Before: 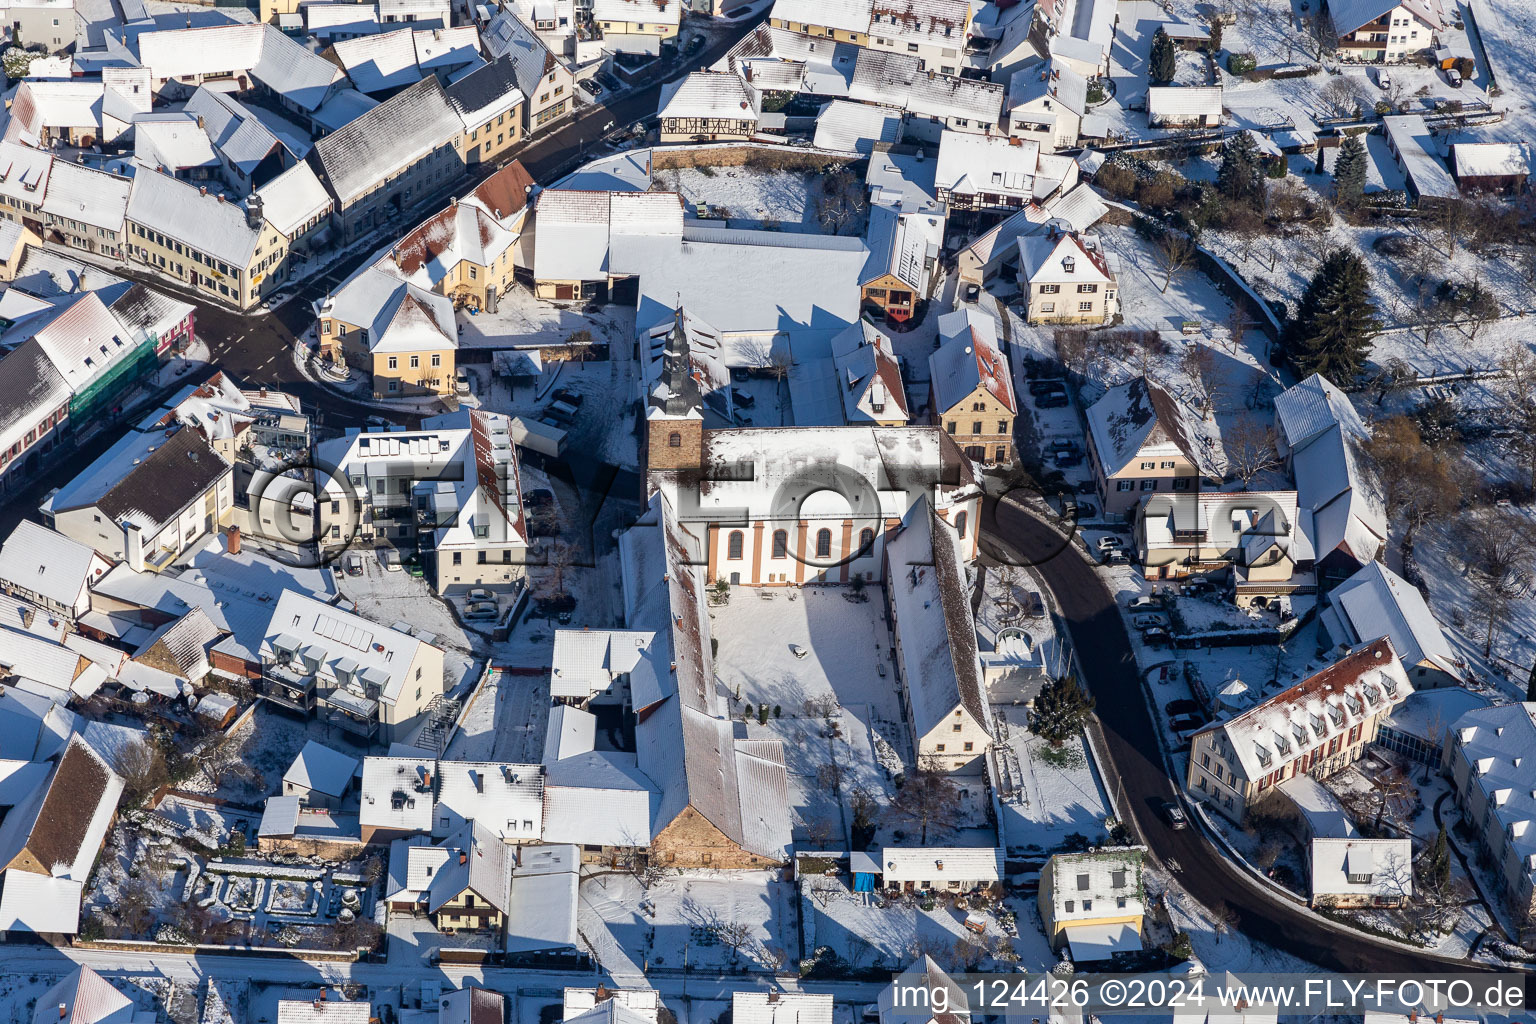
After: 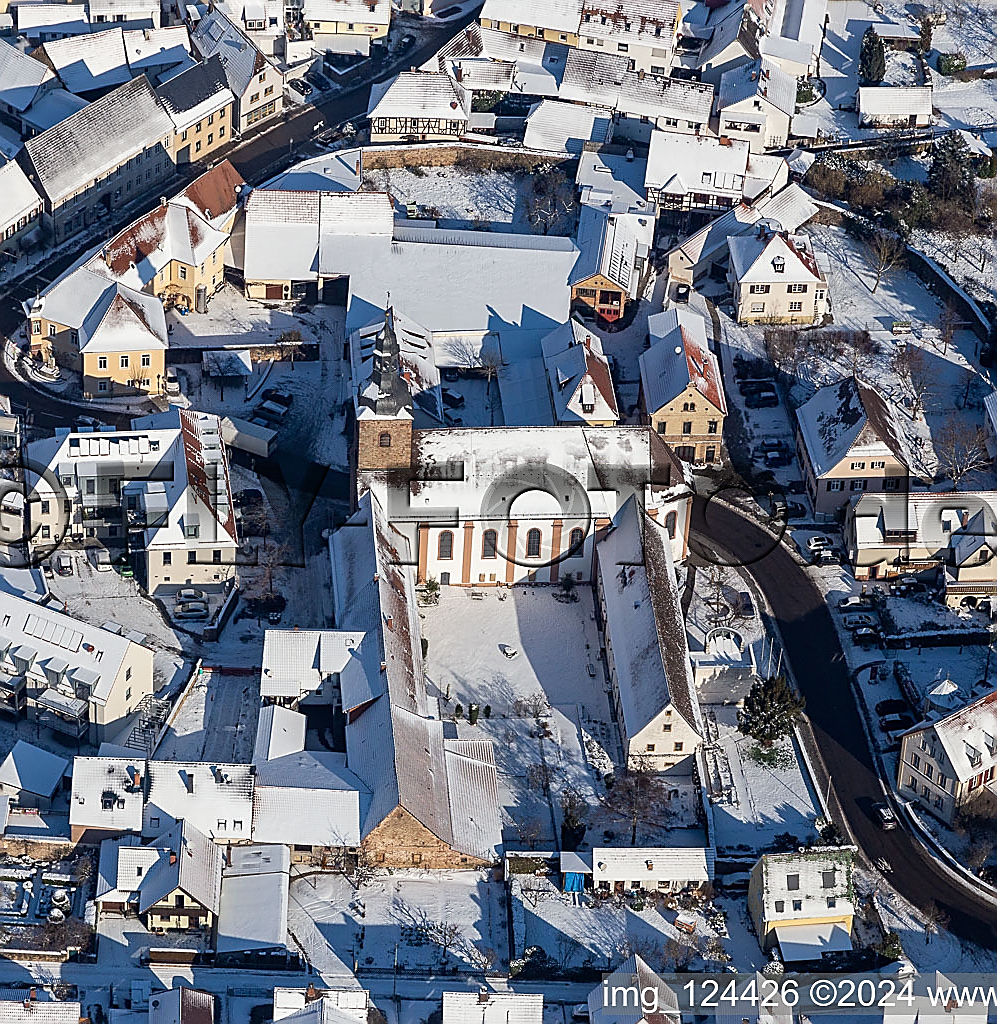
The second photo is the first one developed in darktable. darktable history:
exposure: exposure -0.04 EV, compensate highlight preservation false
crop and rotate: left 18.89%, right 16.186%
sharpen: radius 1.42, amount 1.257, threshold 0.727
